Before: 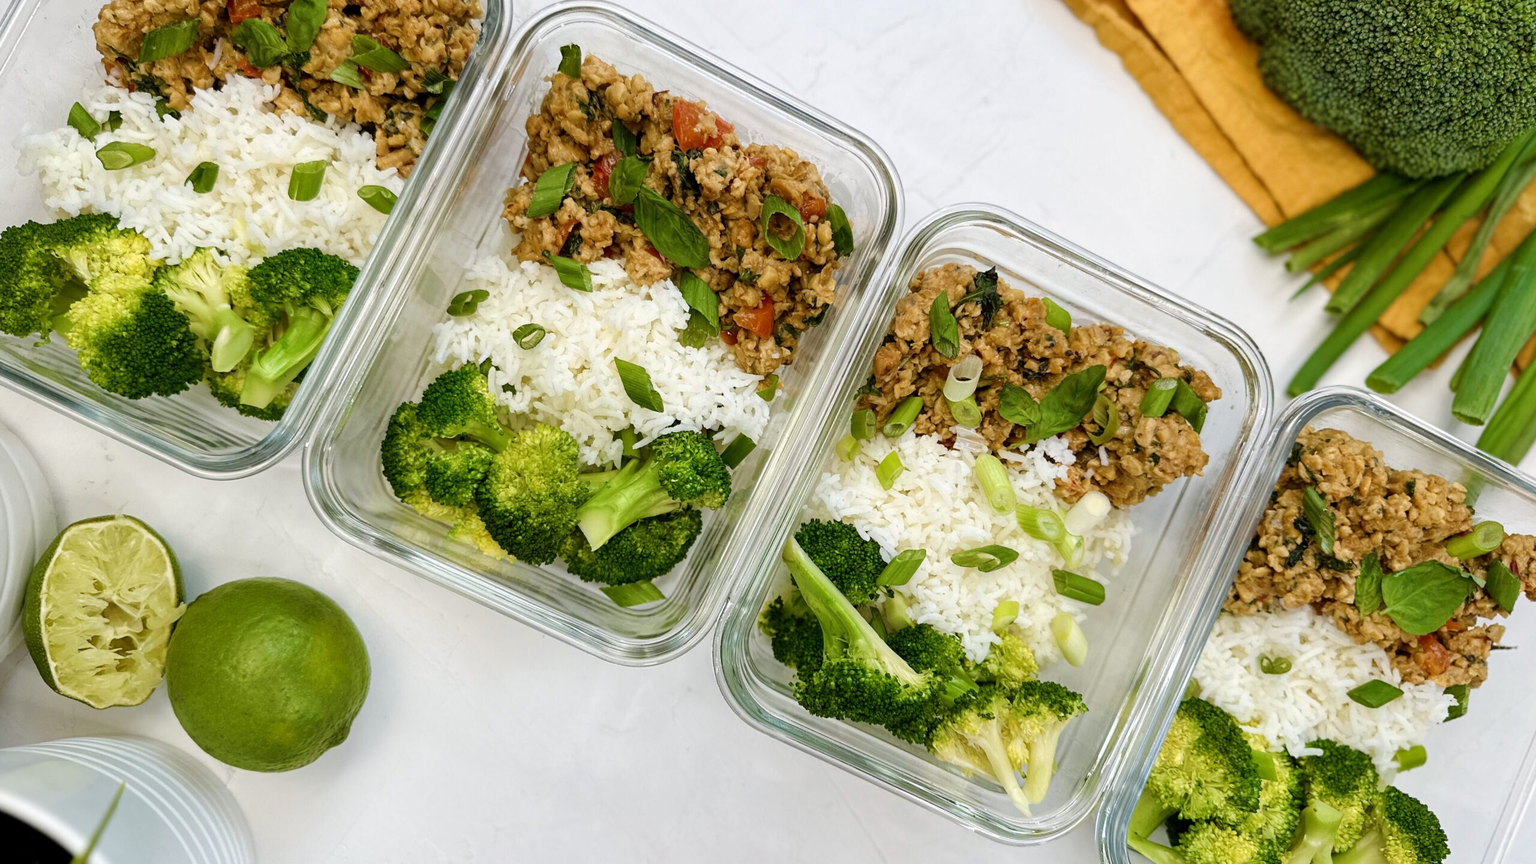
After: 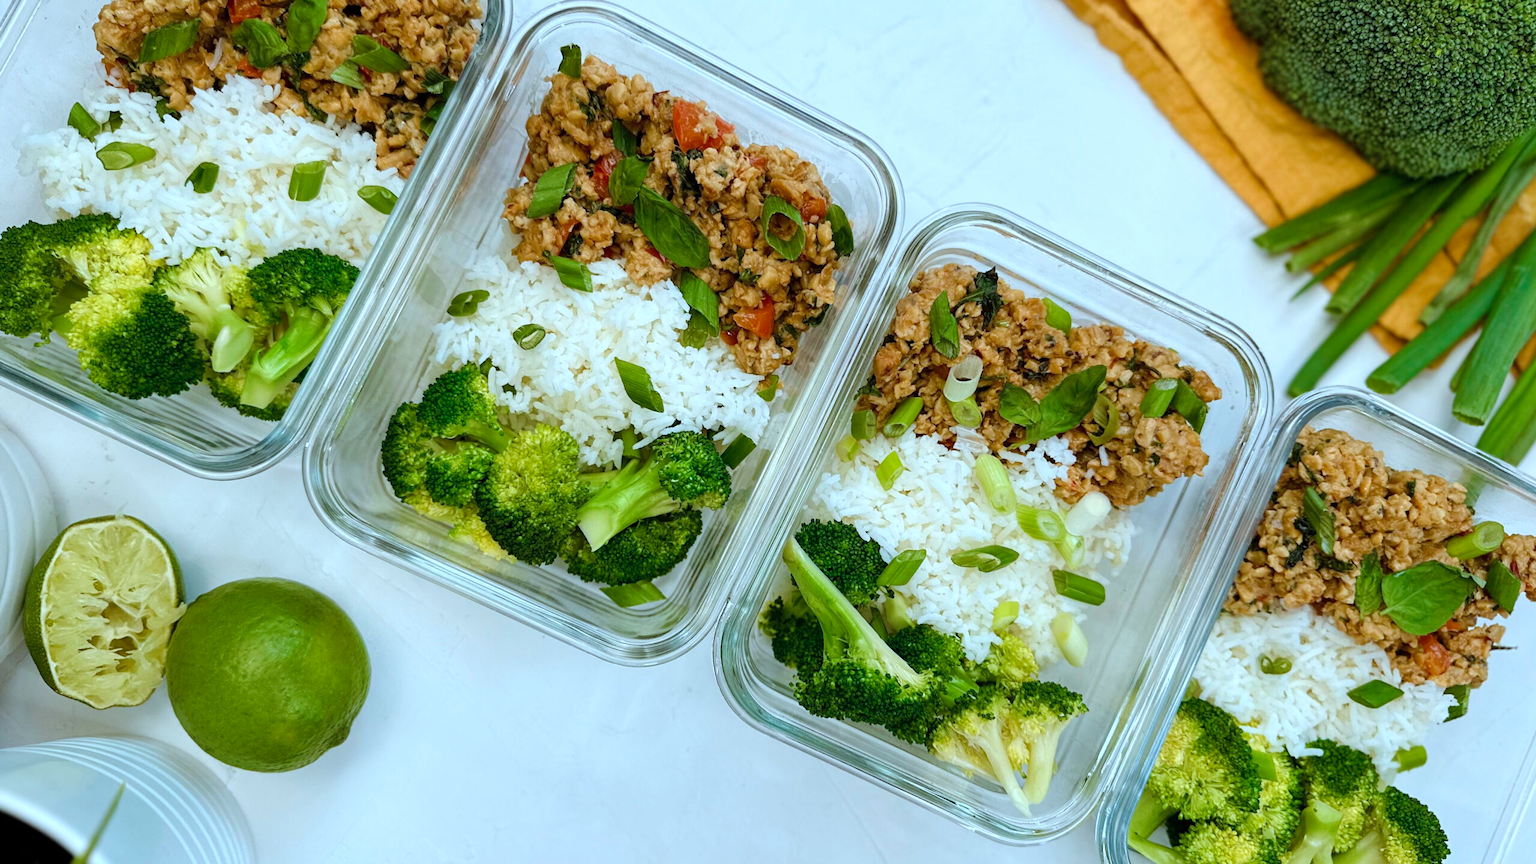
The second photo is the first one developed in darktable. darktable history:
color correction: highlights a* -10.38, highlights b* -18.96
